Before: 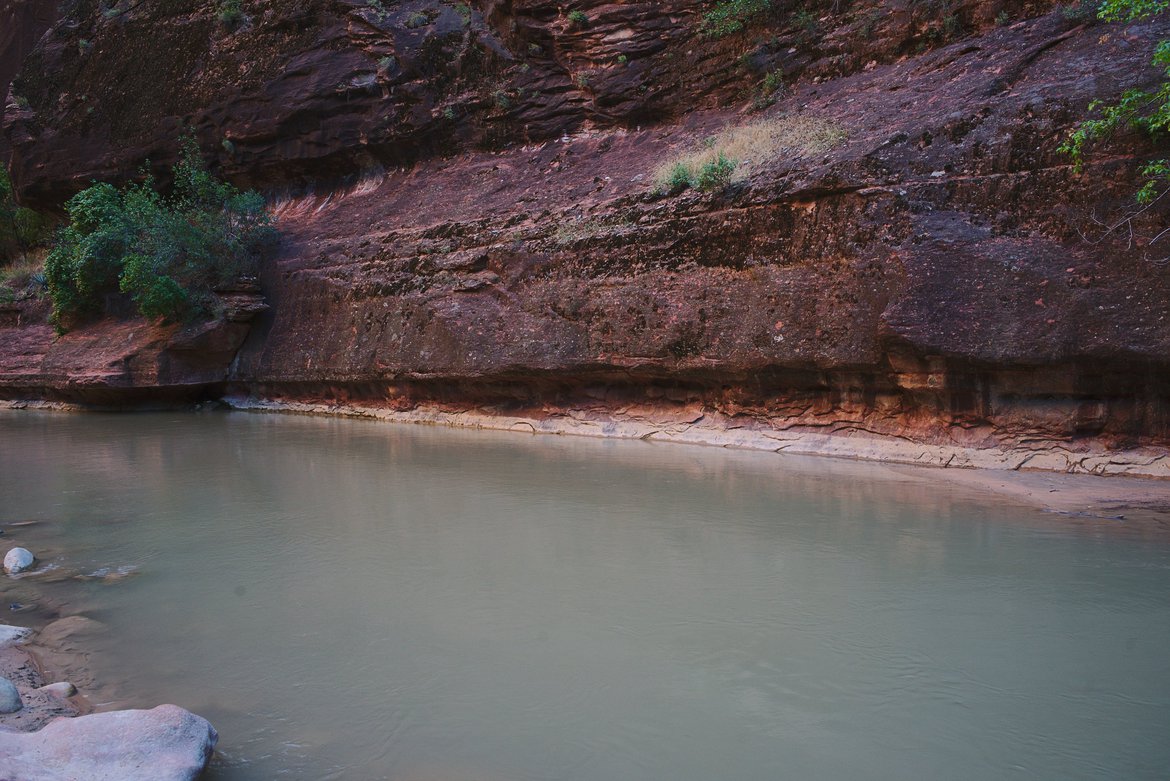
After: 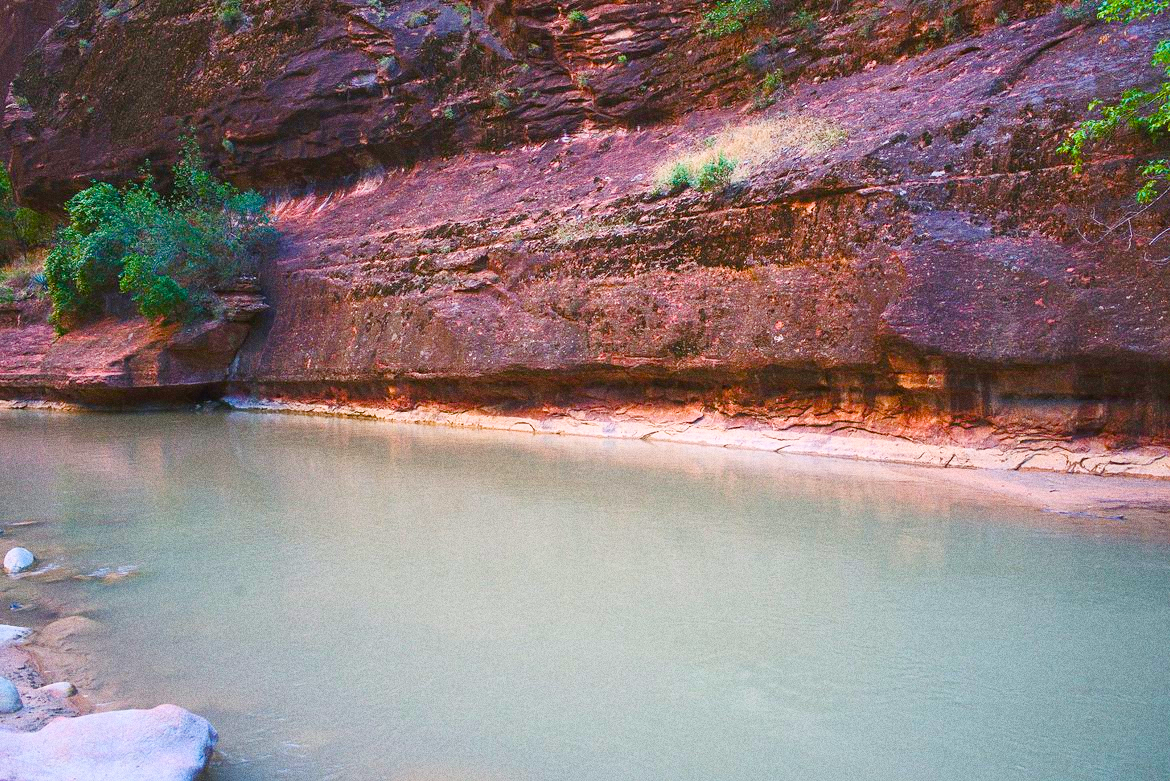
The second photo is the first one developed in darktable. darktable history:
grain: coarseness 0.09 ISO, strength 40%
exposure: black level correction 0, exposure 1.388 EV, compensate exposure bias true, compensate highlight preservation false
filmic rgb: black relative exposure -14.19 EV, white relative exposure 3.39 EV, hardness 7.89, preserve chrominance max RGB
color balance rgb: perceptual saturation grading › global saturation 20%, perceptual saturation grading › highlights -25%, perceptual saturation grading › shadows 25%, global vibrance 50%
